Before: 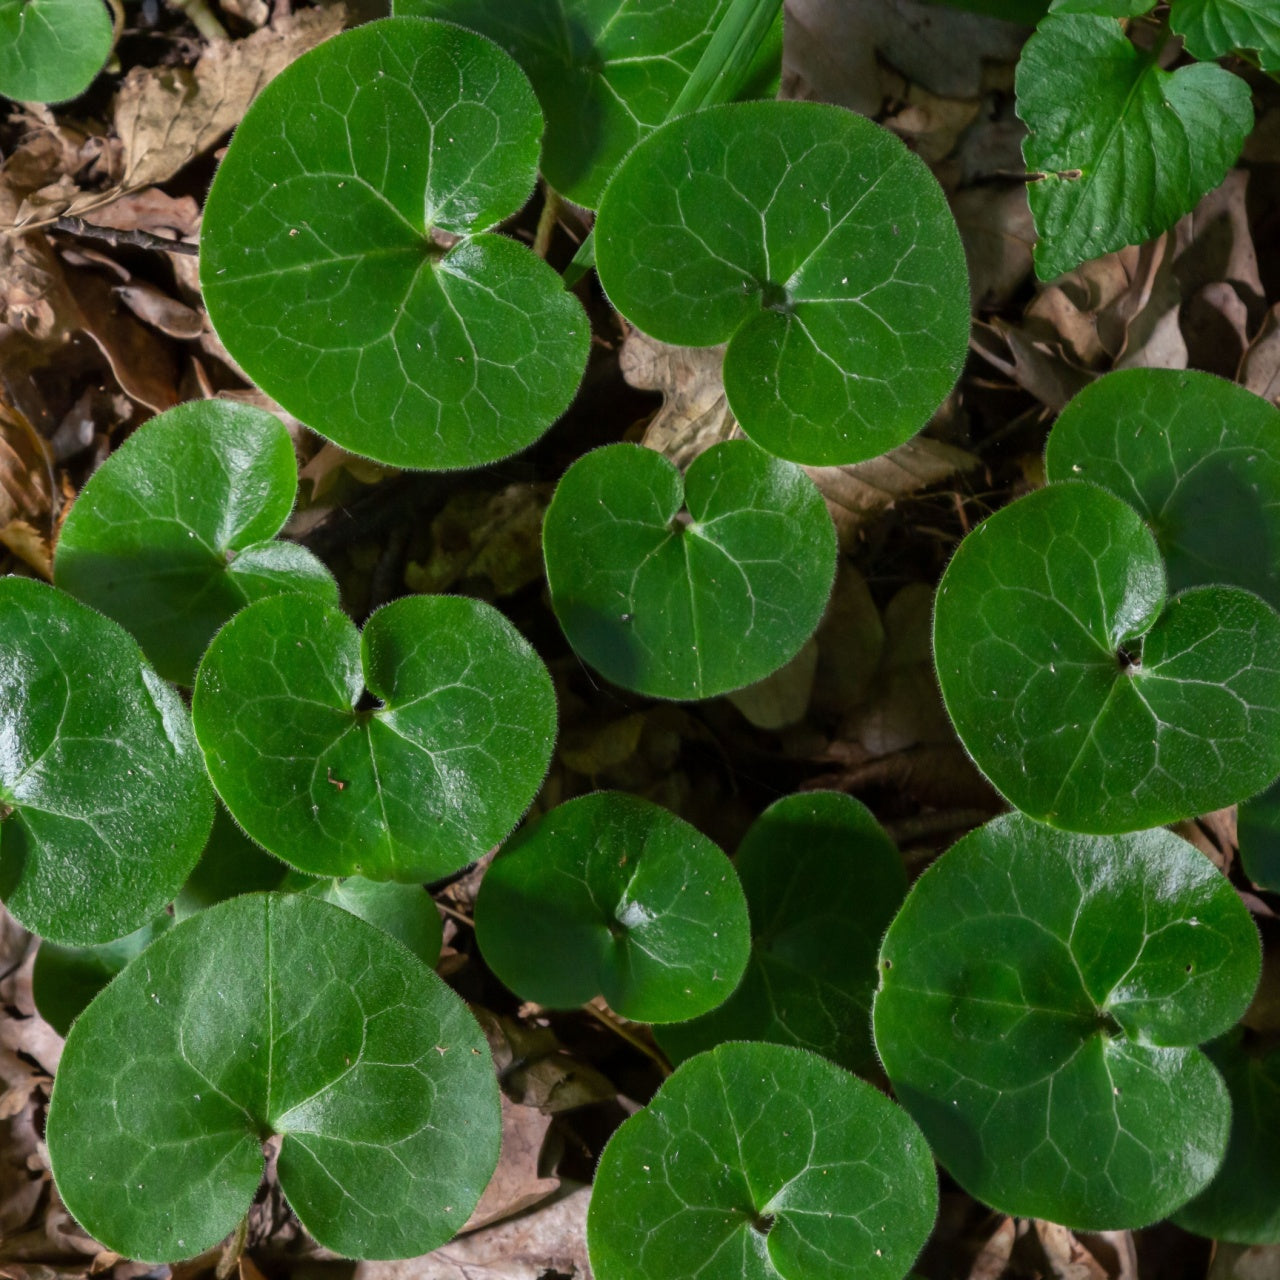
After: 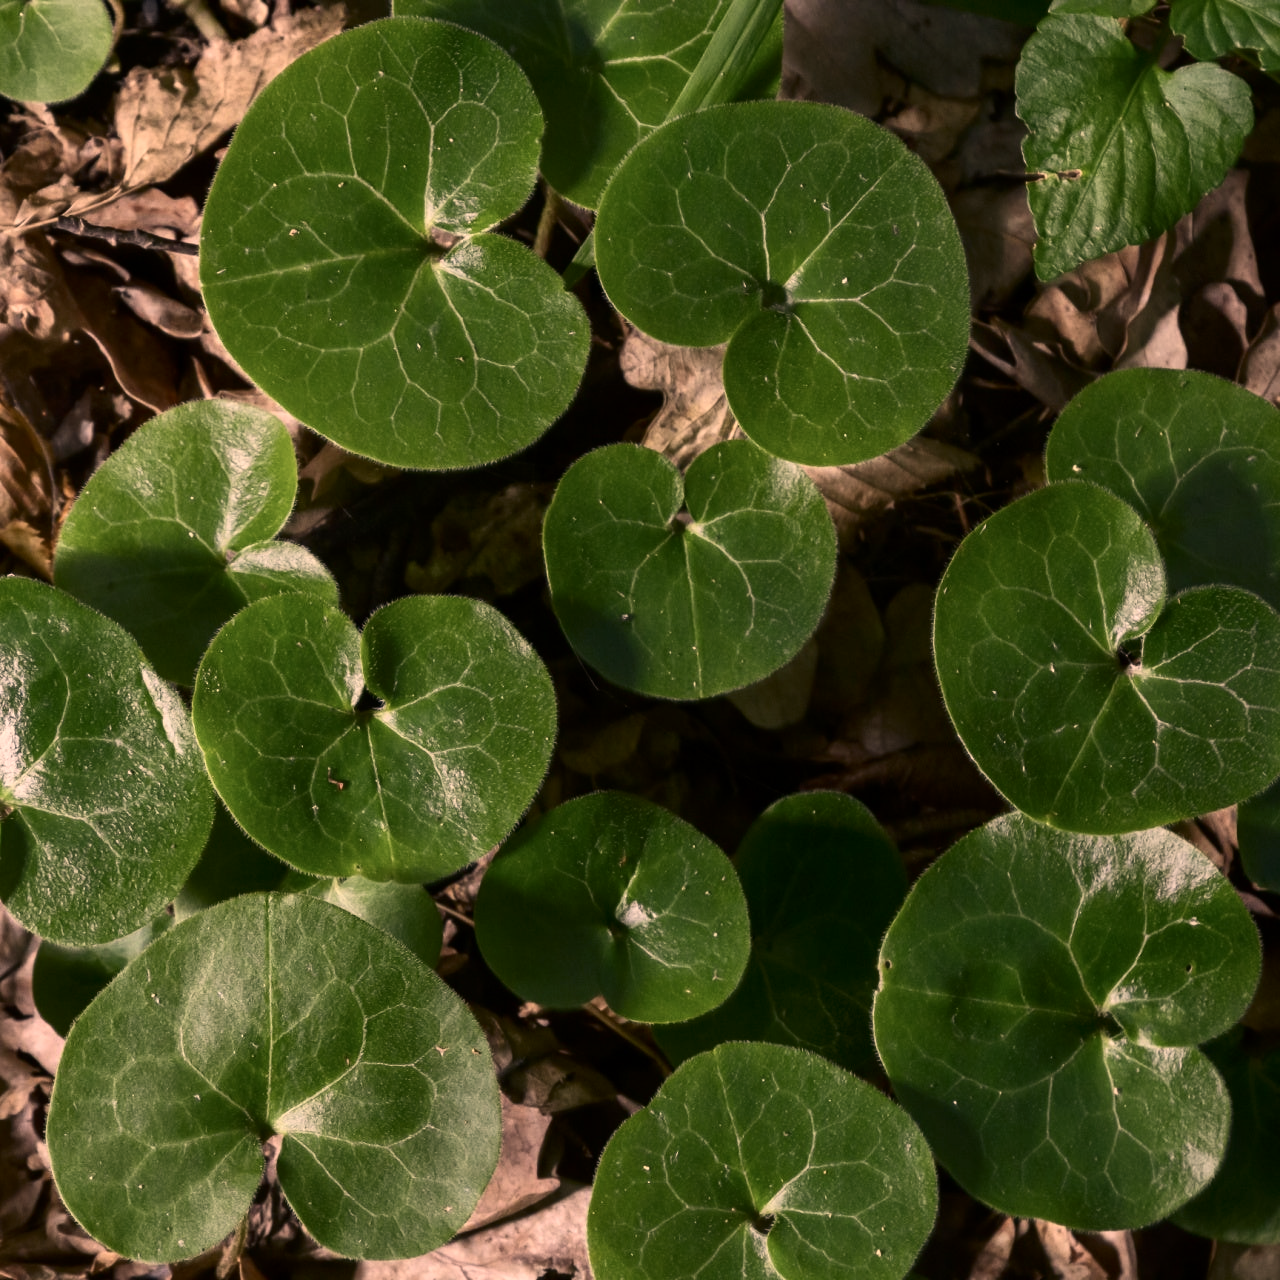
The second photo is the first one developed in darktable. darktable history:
contrast brightness saturation: contrast 0.248, saturation -0.309
color correction: highlights a* 17.6, highlights b* 19.09
